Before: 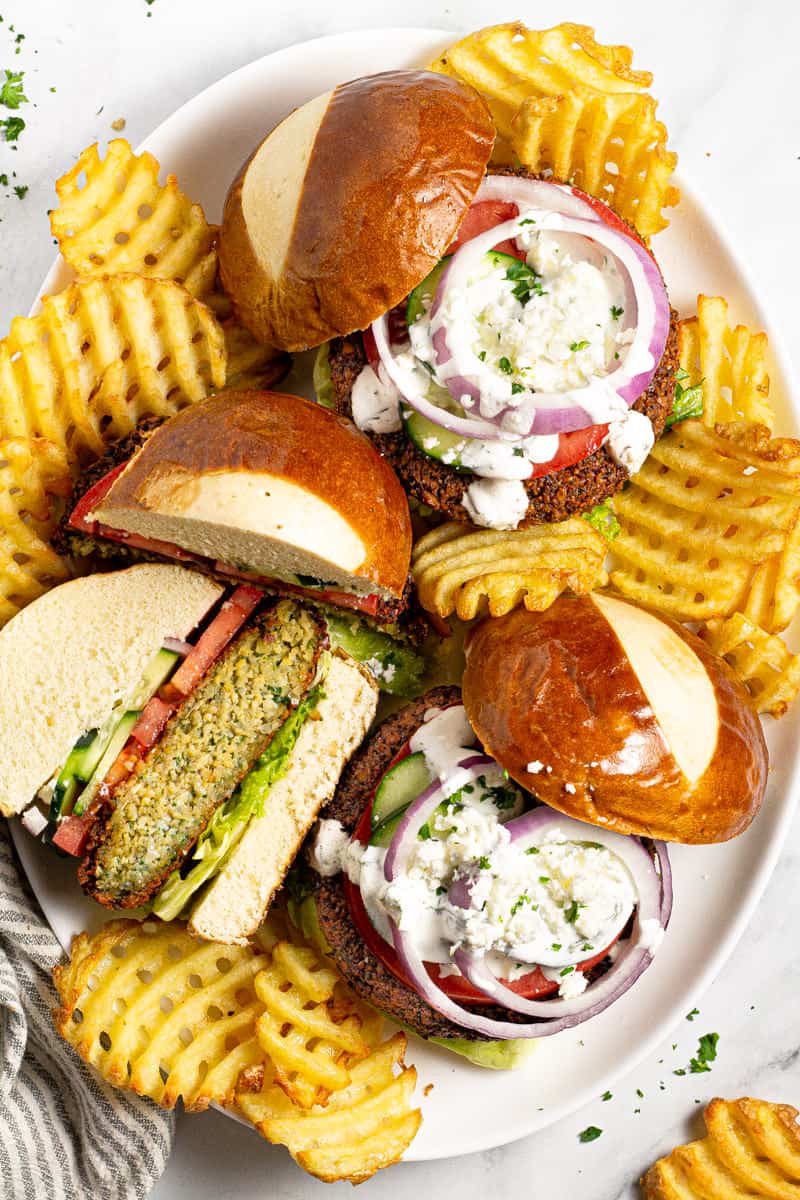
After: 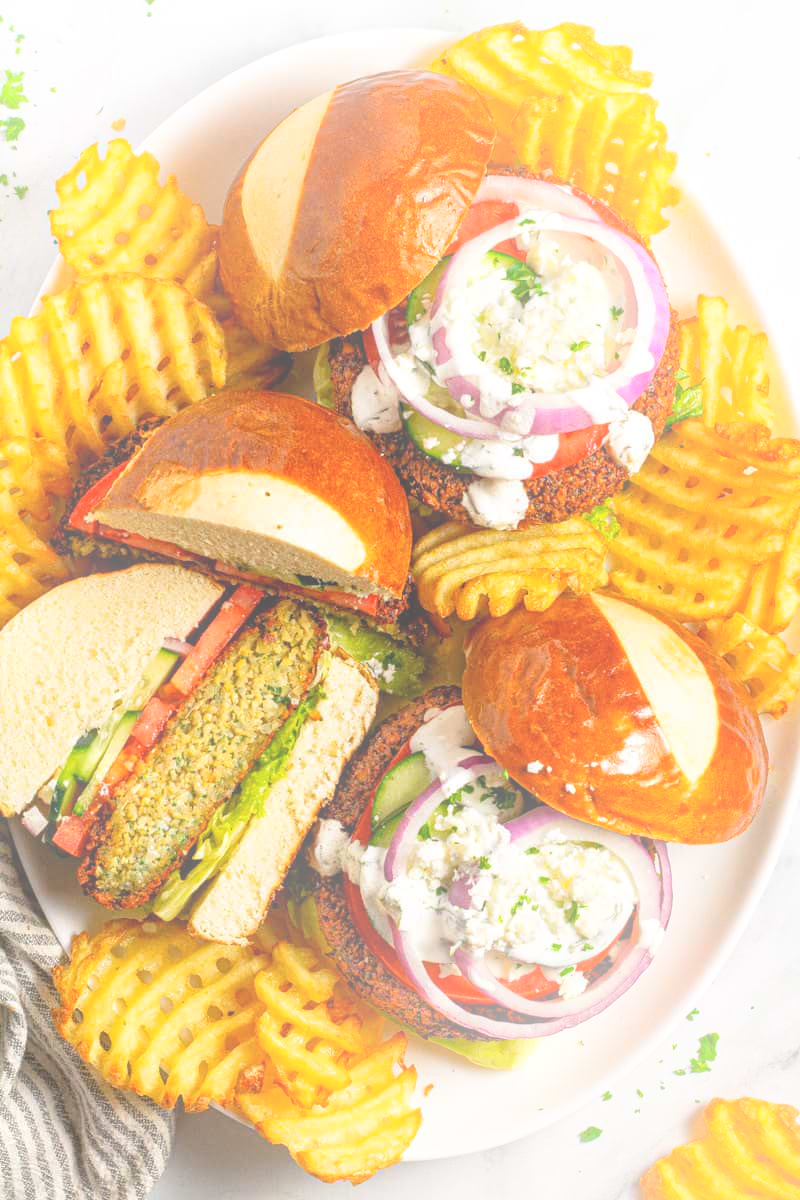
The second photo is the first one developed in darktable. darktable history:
bloom: size 38%, threshold 95%, strength 30%
local contrast: on, module defaults
